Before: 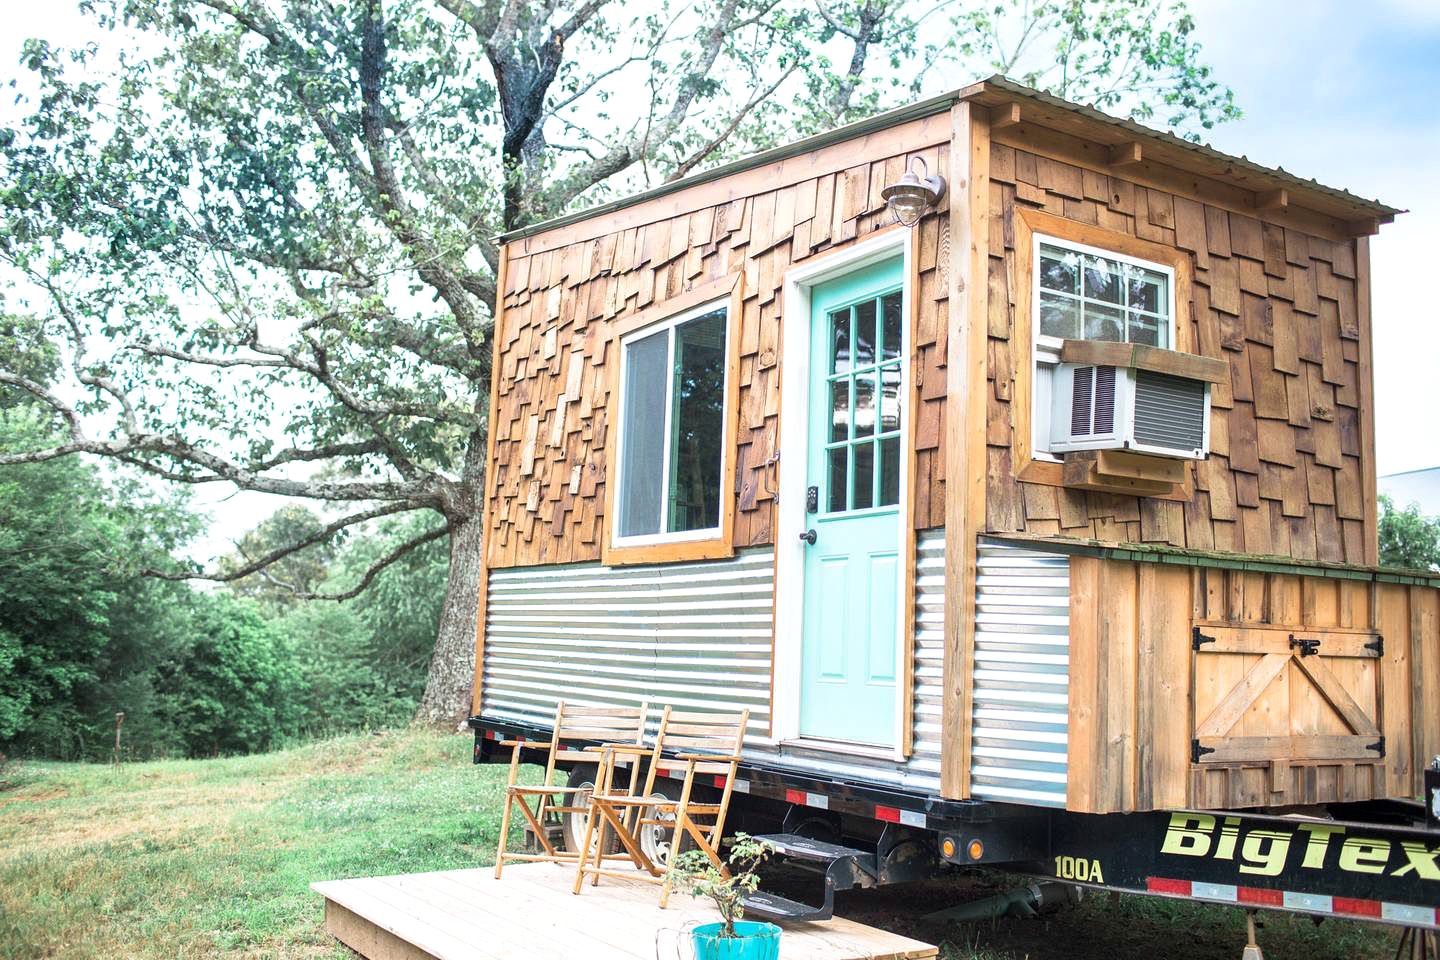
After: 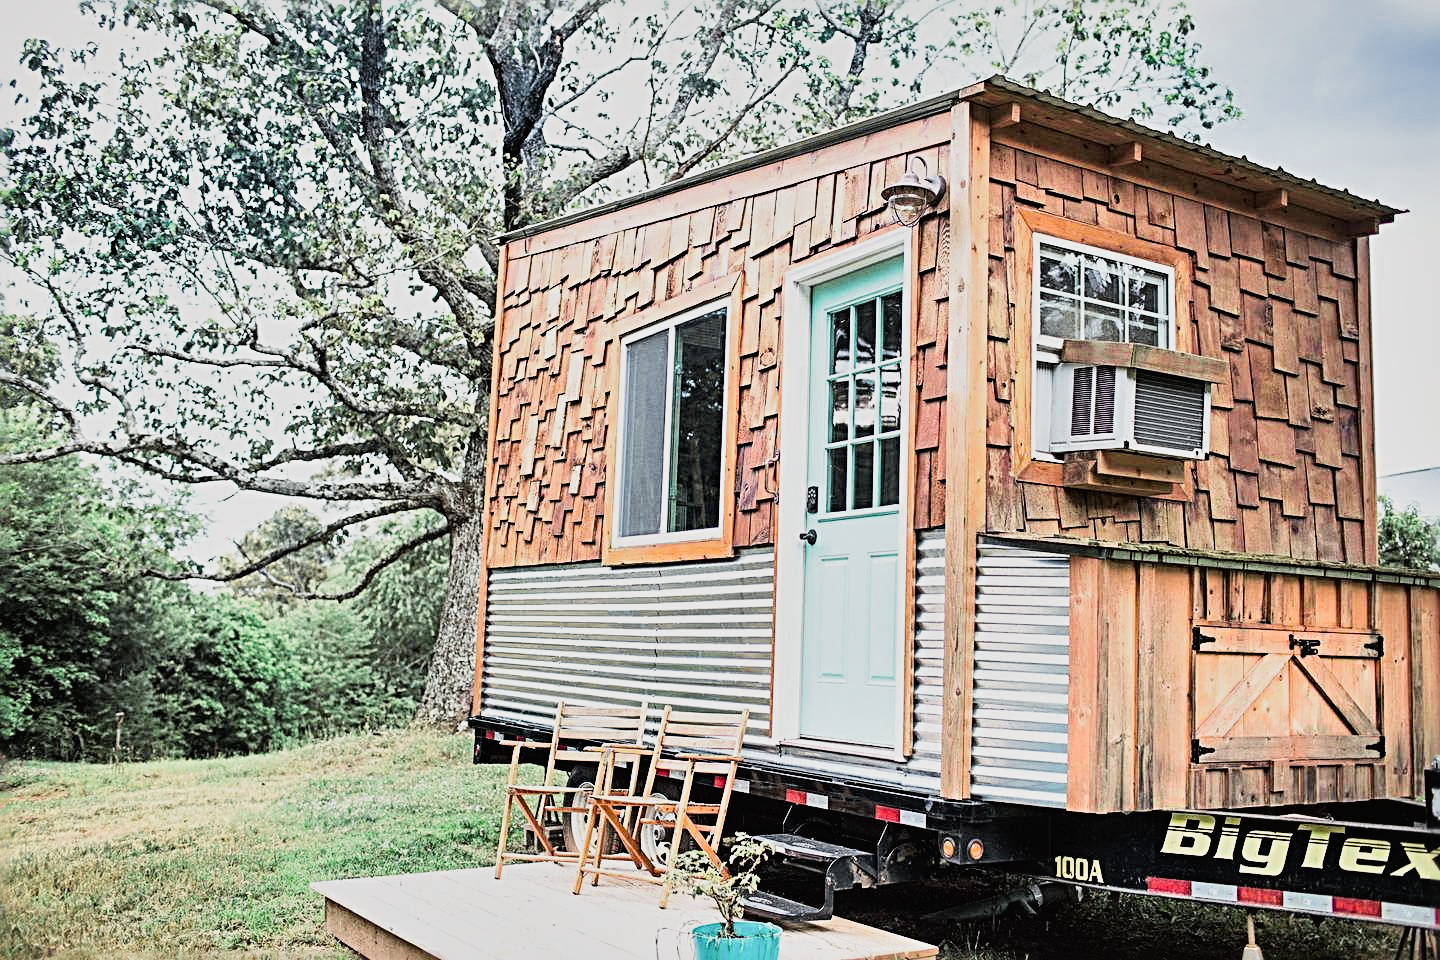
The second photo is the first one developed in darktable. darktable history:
sharpen: radius 3.71, amount 0.931
color balance rgb: power › hue 209.77°, perceptual saturation grading › global saturation 0.247%, perceptual brilliance grading › global brilliance 15.704%, perceptual brilliance grading › shadows -35.834%, contrast 3.939%
filmic rgb: black relative exposure -7.65 EV, white relative exposure 4.56 EV, hardness 3.61, contrast 0.995
tone curve: curves: ch0 [(0, 0.013) (0.036, 0.035) (0.274, 0.288) (0.504, 0.536) (0.844, 0.84) (1, 0.97)]; ch1 [(0, 0) (0.389, 0.403) (0.462, 0.48) (0.499, 0.5) (0.524, 0.529) (0.567, 0.603) (0.626, 0.651) (0.749, 0.781) (1, 1)]; ch2 [(0, 0) (0.464, 0.478) (0.5, 0.501) (0.533, 0.539) (0.599, 0.6) (0.704, 0.732) (1, 1)], color space Lab, independent channels, preserve colors none
exposure: exposure 0.077 EV, compensate exposure bias true, compensate highlight preservation false
shadows and highlights: shadows 43.73, white point adjustment -1.38, soften with gaussian
